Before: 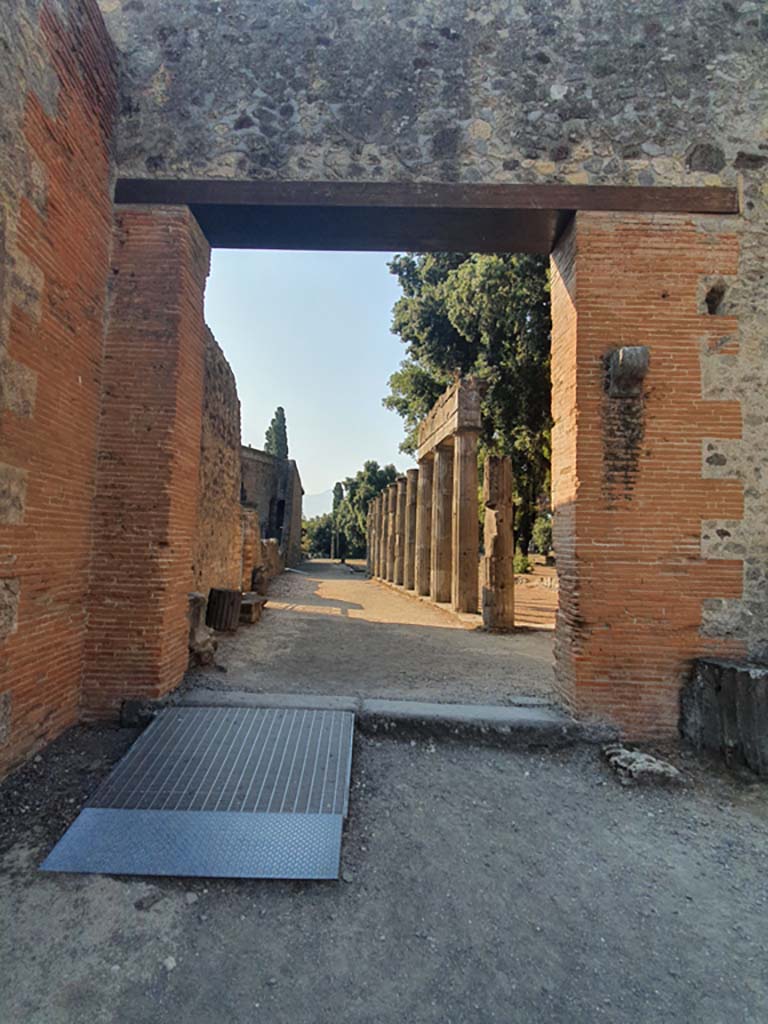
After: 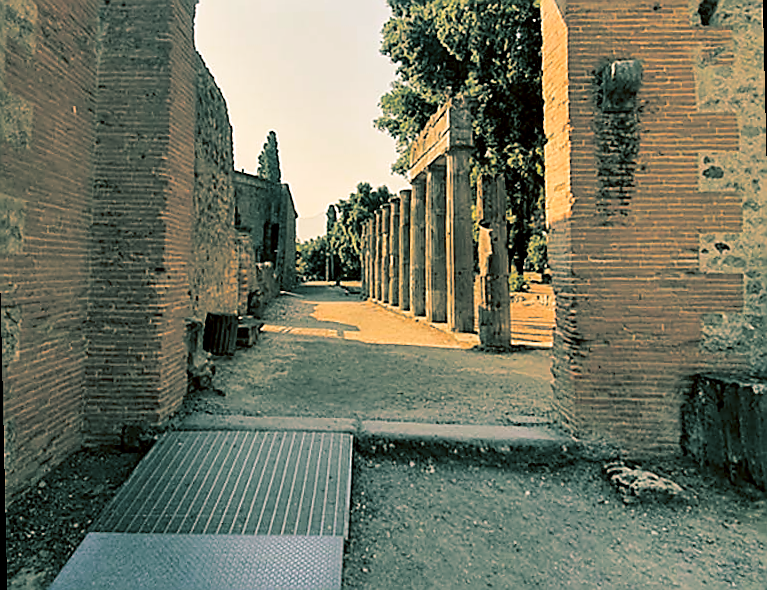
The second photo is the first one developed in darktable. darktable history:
tone curve: curves: ch0 [(0, 0) (0.004, 0.001) (0.133, 0.112) (0.325, 0.362) (0.832, 0.893) (1, 1)], color space Lab, linked channels, preserve colors none
color correction: highlights a* 8.98, highlights b* 15.09, shadows a* -0.49, shadows b* 26.52
rotate and perspective: rotation -1.32°, lens shift (horizontal) -0.031, crop left 0.015, crop right 0.985, crop top 0.047, crop bottom 0.982
sharpen: radius 1.4, amount 1.25, threshold 0.7
crop and rotate: top 25.357%, bottom 13.942%
split-toning: shadows › hue 186.43°, highlights › hue 49.29°, compress 30.29%
